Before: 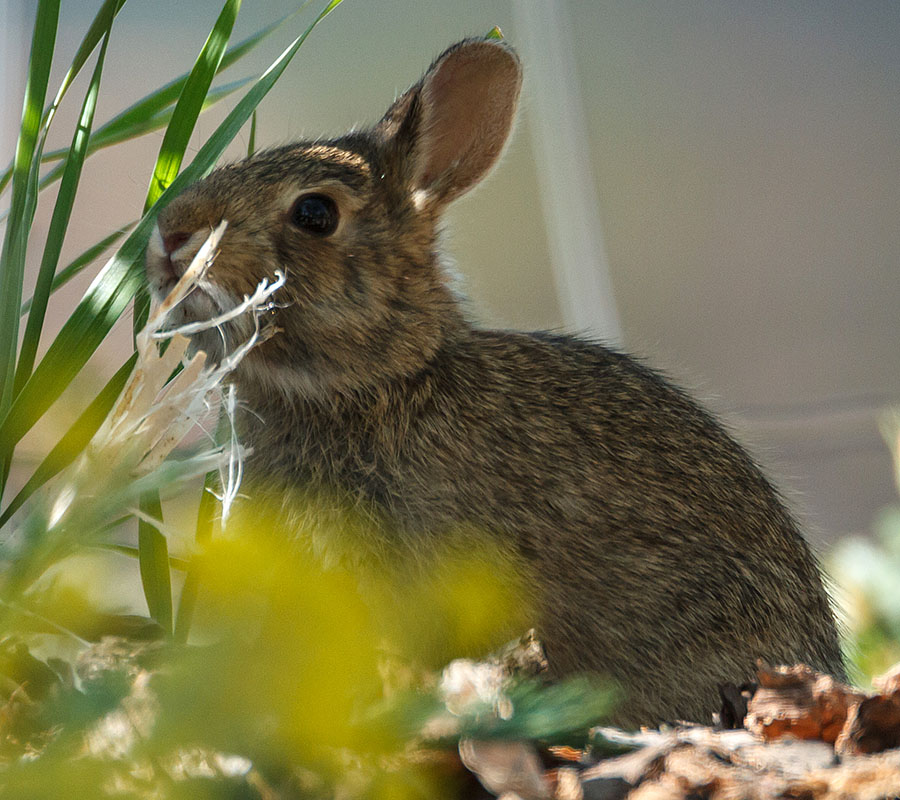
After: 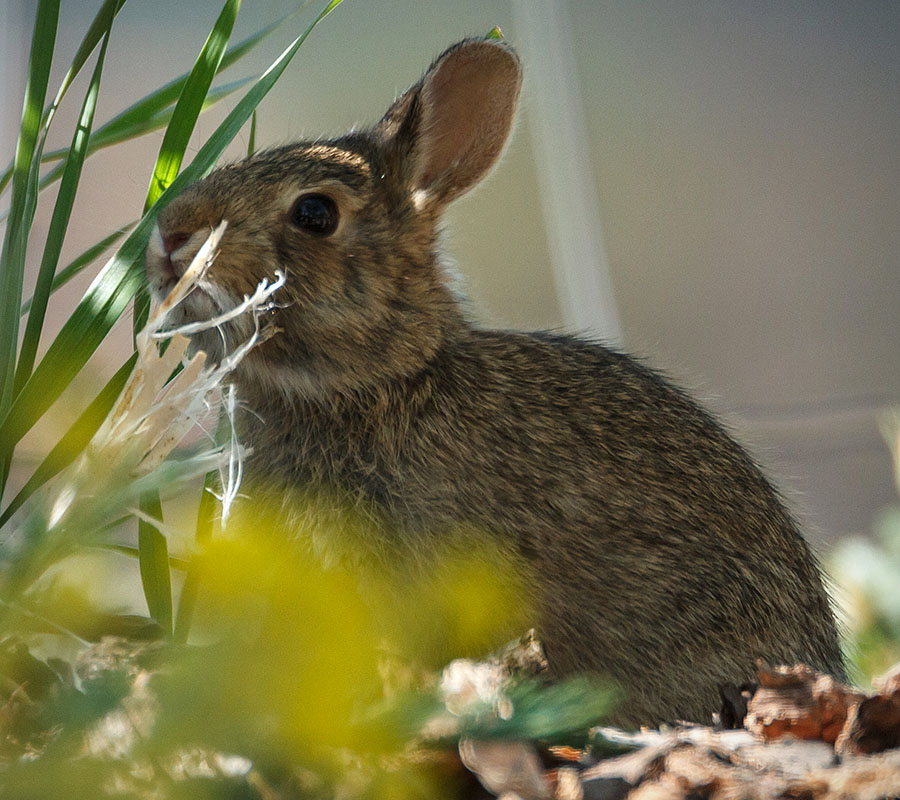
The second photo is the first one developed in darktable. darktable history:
vignetting: fall-off radius 93.29%, brightness -0.578, saturation -0.263
